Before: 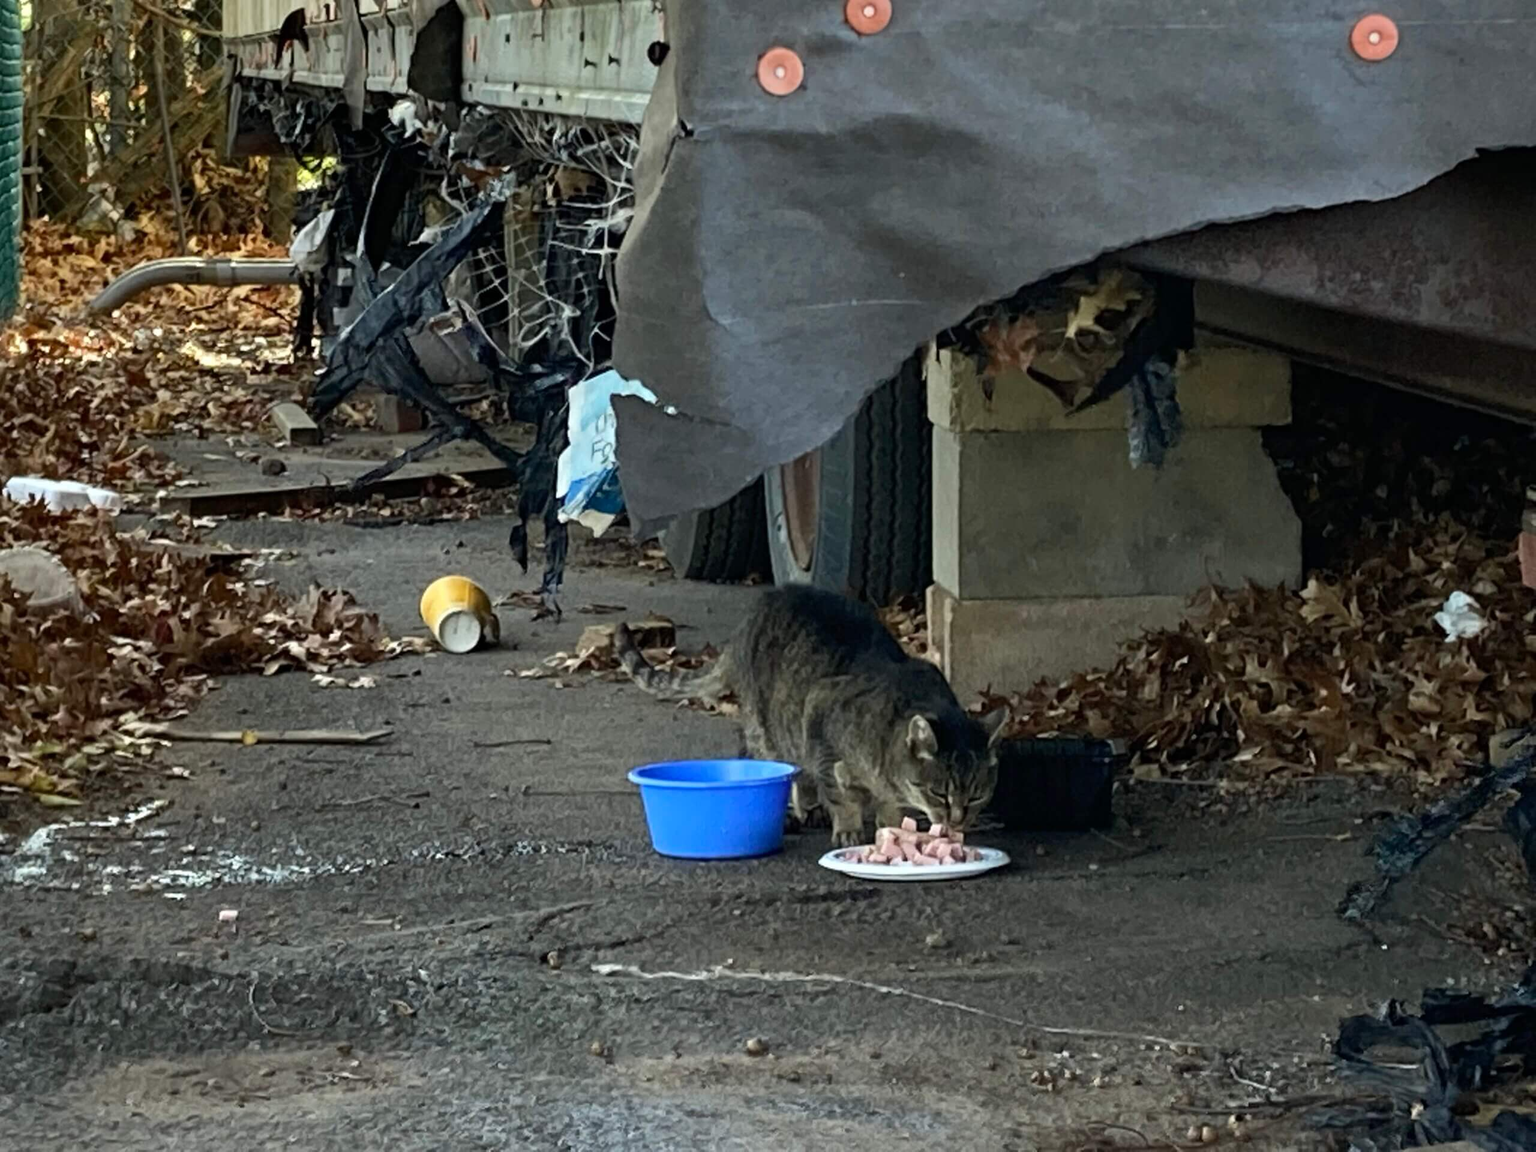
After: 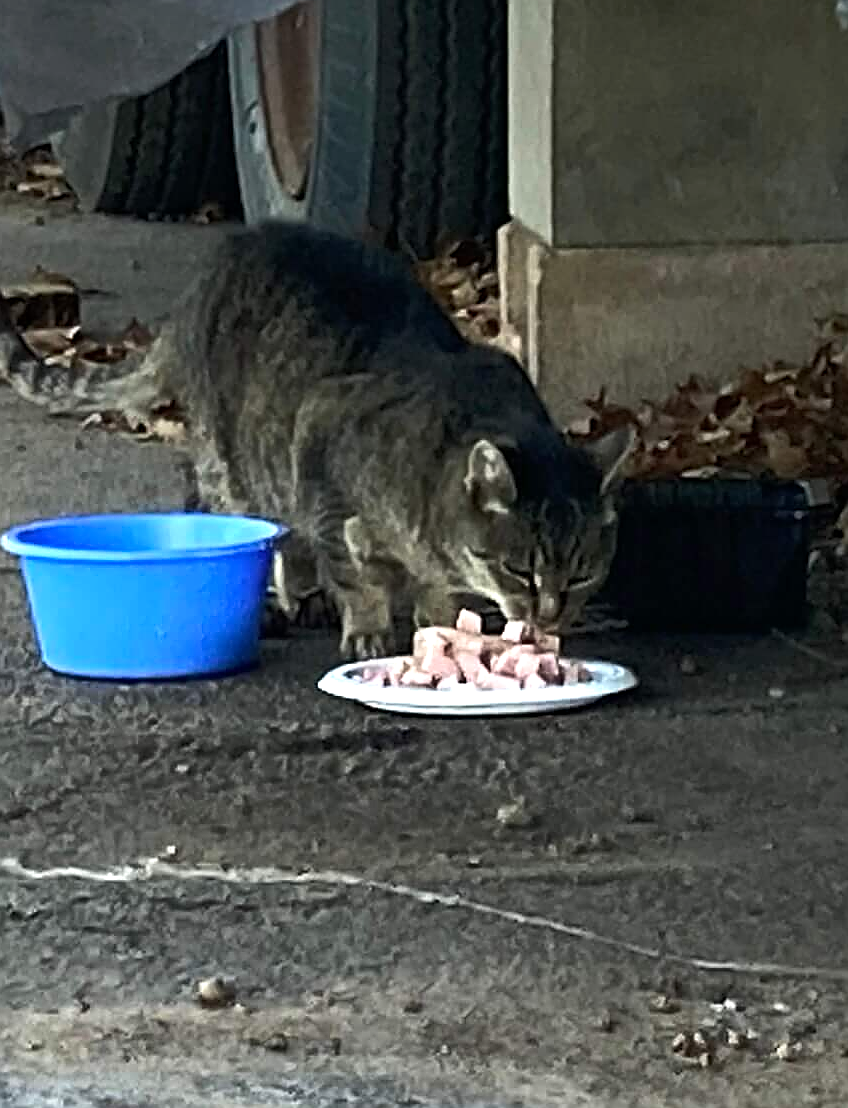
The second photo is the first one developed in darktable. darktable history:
sharpen: radius 1.4, amount 1.25, threshold 0.7
tone equalizer: -8 EV 0.001 EV, -7 EV -0.002 EV, -6 EV 0.002 EV, -5 EV -0.03 EV, -4 EV -0.116 EV, -3 EV -0.169 EV, -2 EV 0.24 EV, -1 EV 0.702 EV, +0 EV 0.493 EV
crop: left 40.878%, top 39.176%, right 25.993%, bottom 3.081%
